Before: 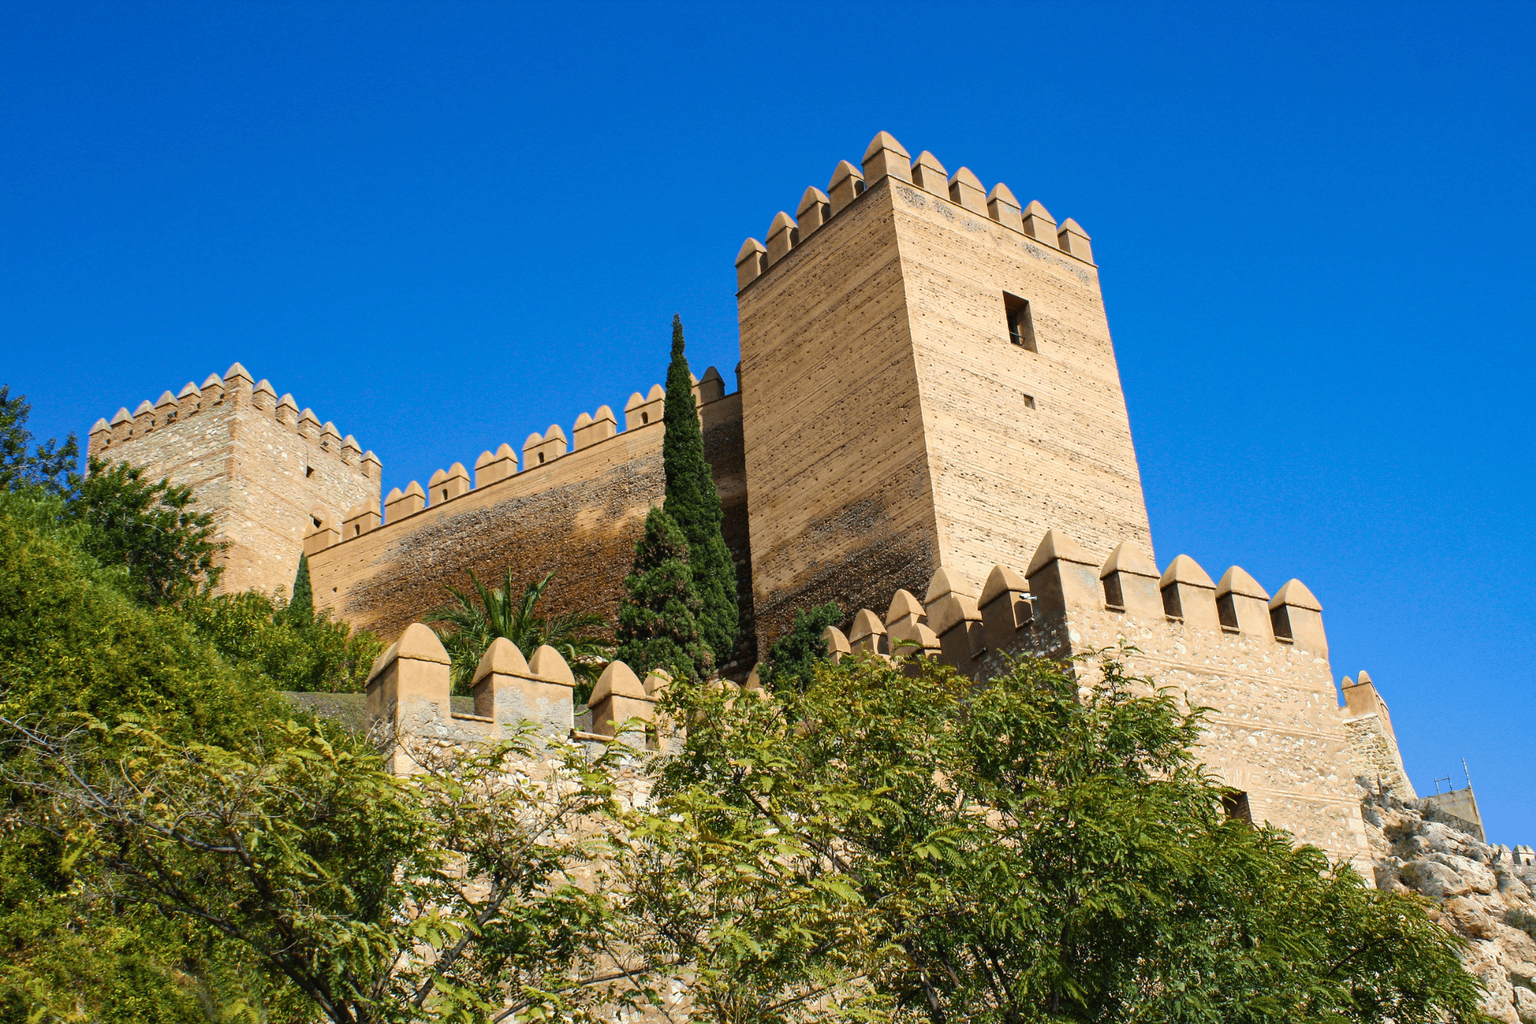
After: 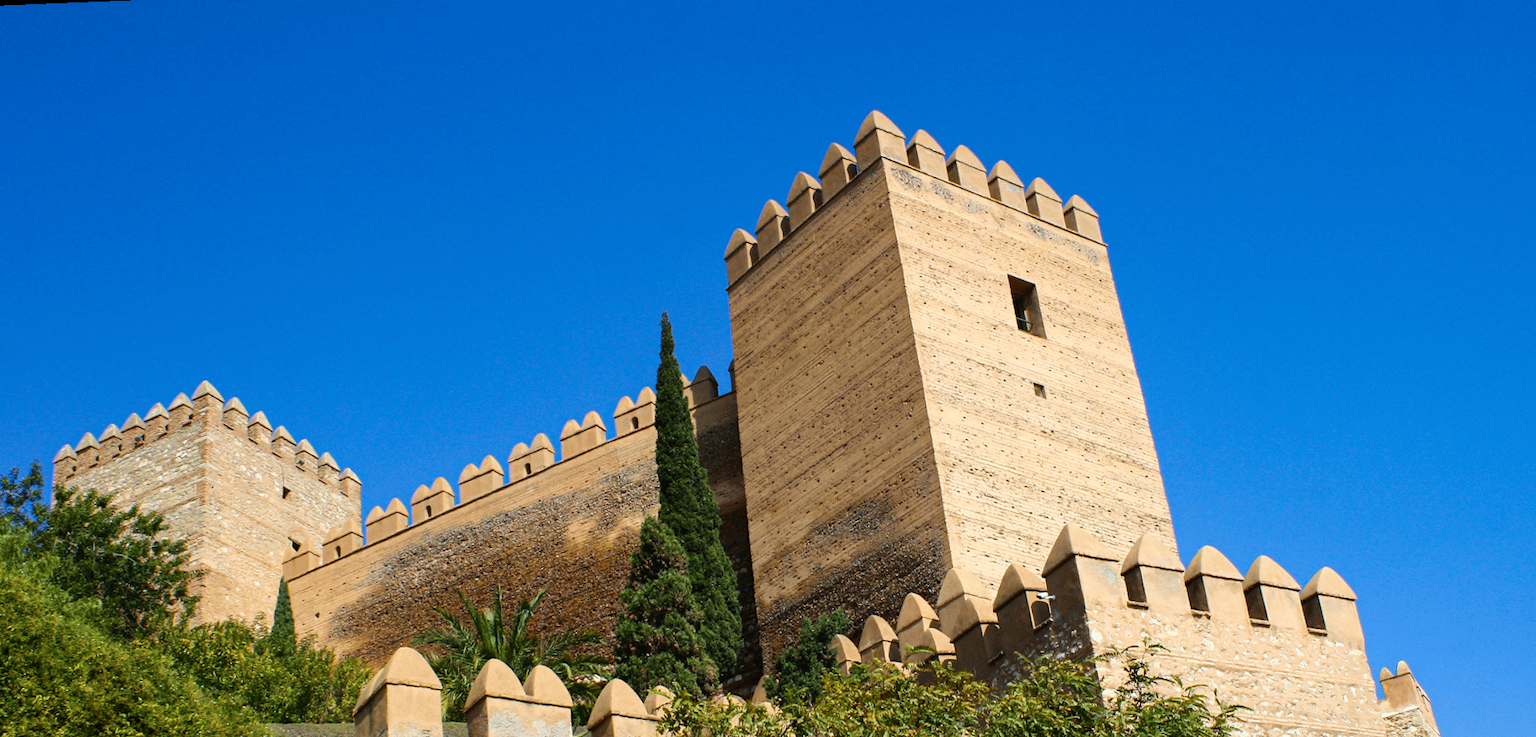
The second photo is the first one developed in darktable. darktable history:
rotate and perspective: rotation -2.12°, lens shift (vertical) 0.009, lens shift (horizontal) -0.008, automatic cropping original format, crop left 0.036, crop right 0.964, crop top 0.05, crop bottom 0.959
crop: bottom 28.576%
shadows and highlights: shadows -30, highlights 30
